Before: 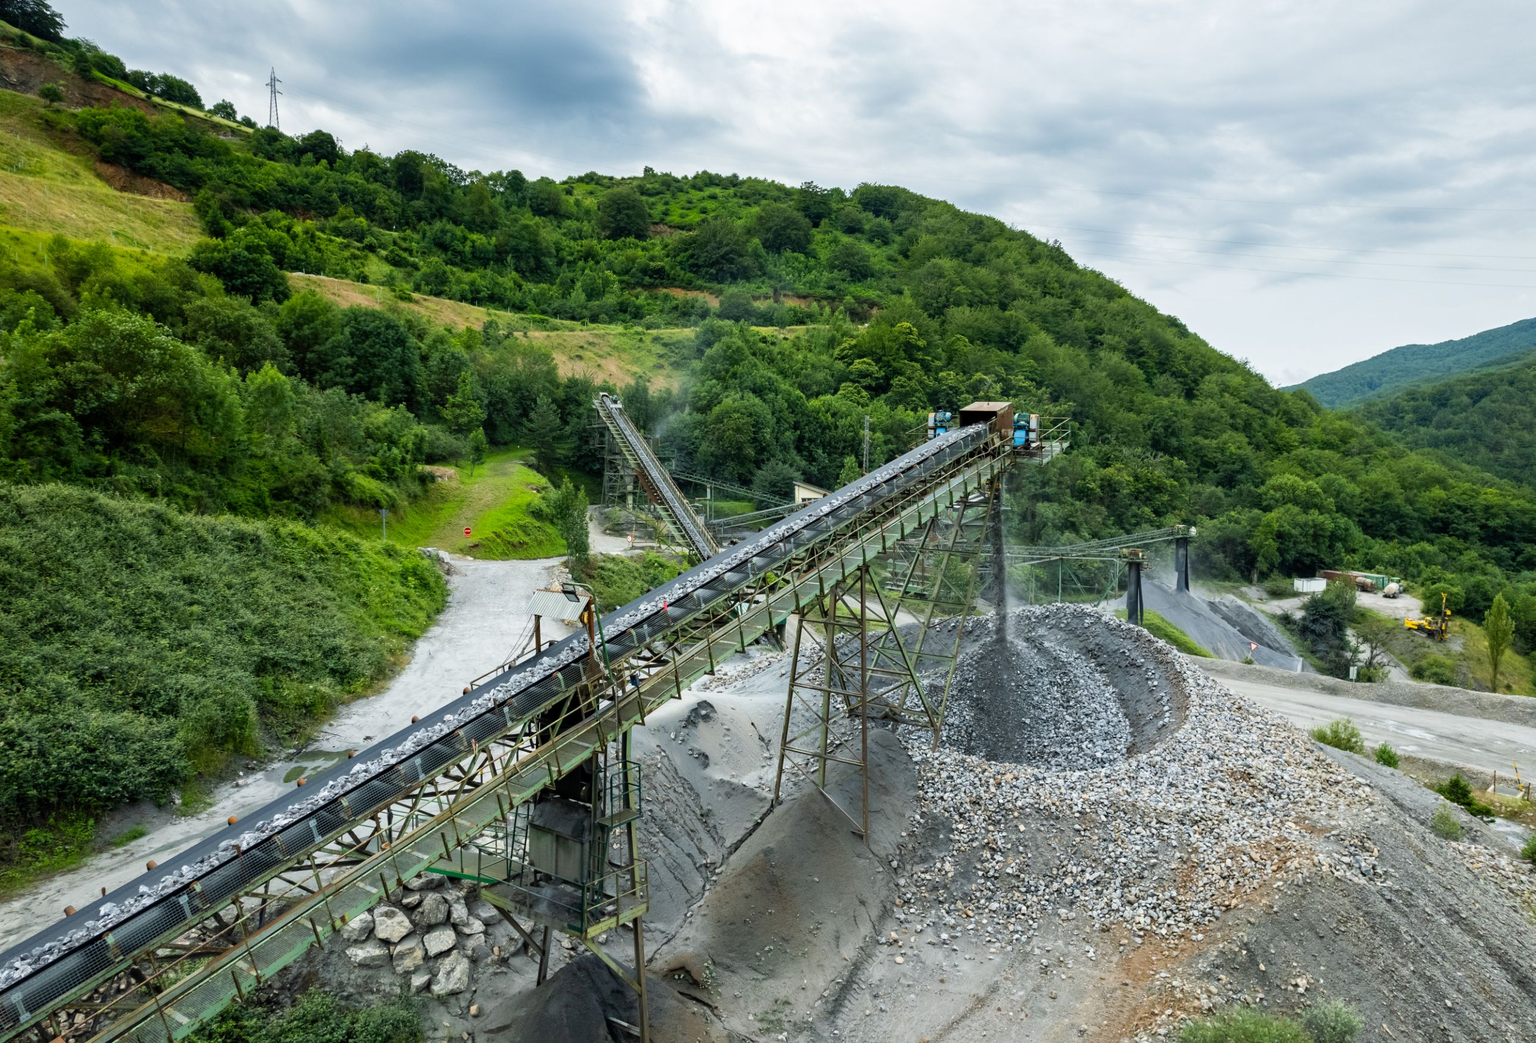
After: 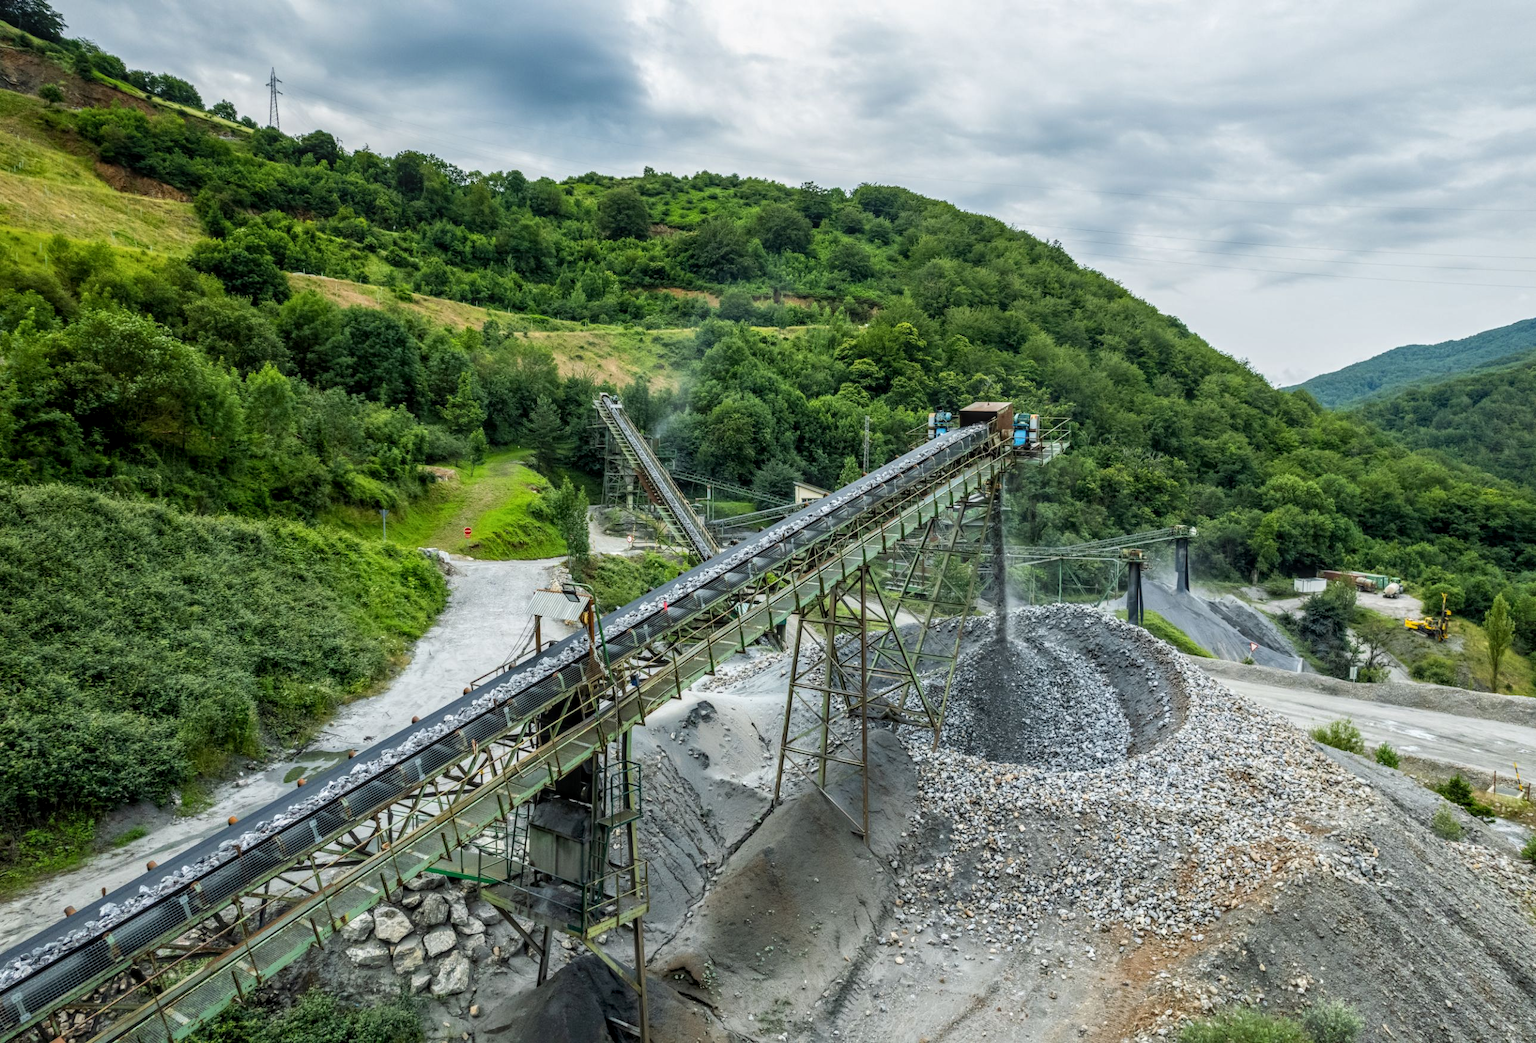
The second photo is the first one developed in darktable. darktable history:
local contrast: highlights 1%, shadows 6%, detail 133%
